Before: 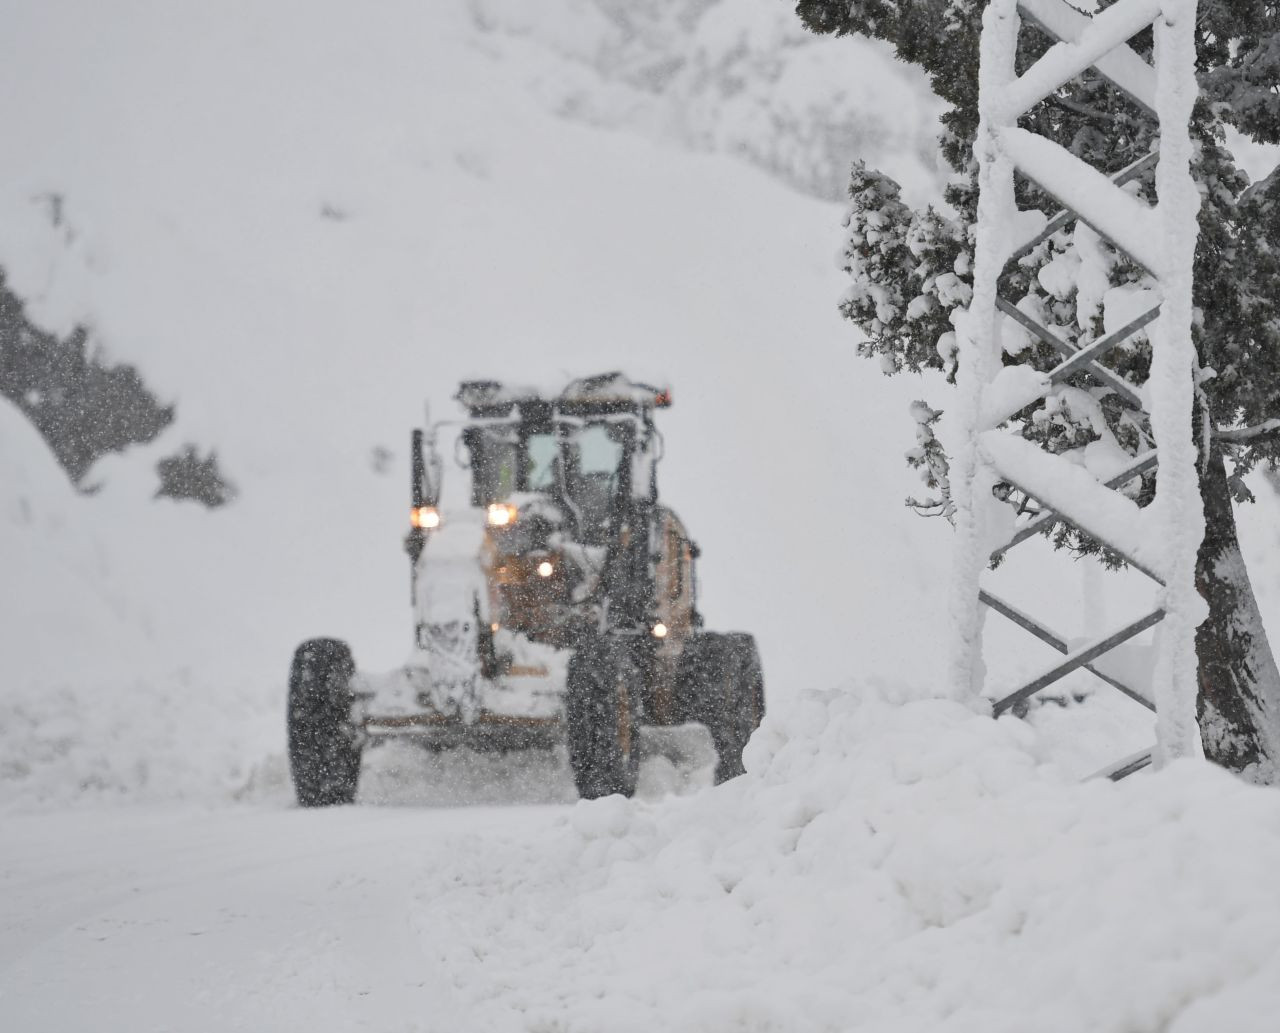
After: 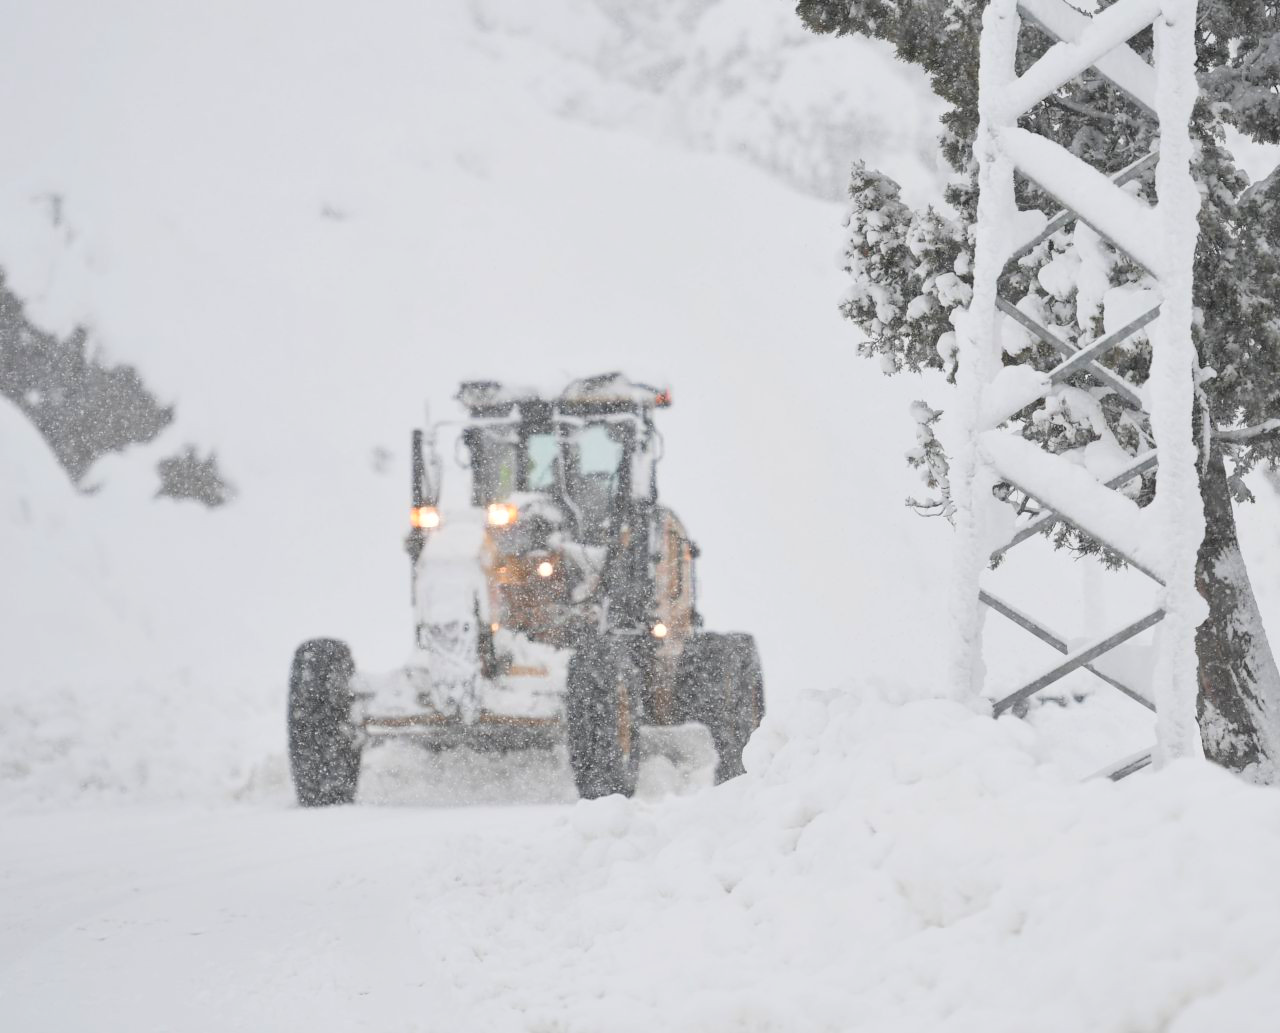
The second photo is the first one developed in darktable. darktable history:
contrast brightness saturation: contrast 0.1, brightness 0.3, saturation 0.14
rotate and perspective: crop left 0, crop top 0
